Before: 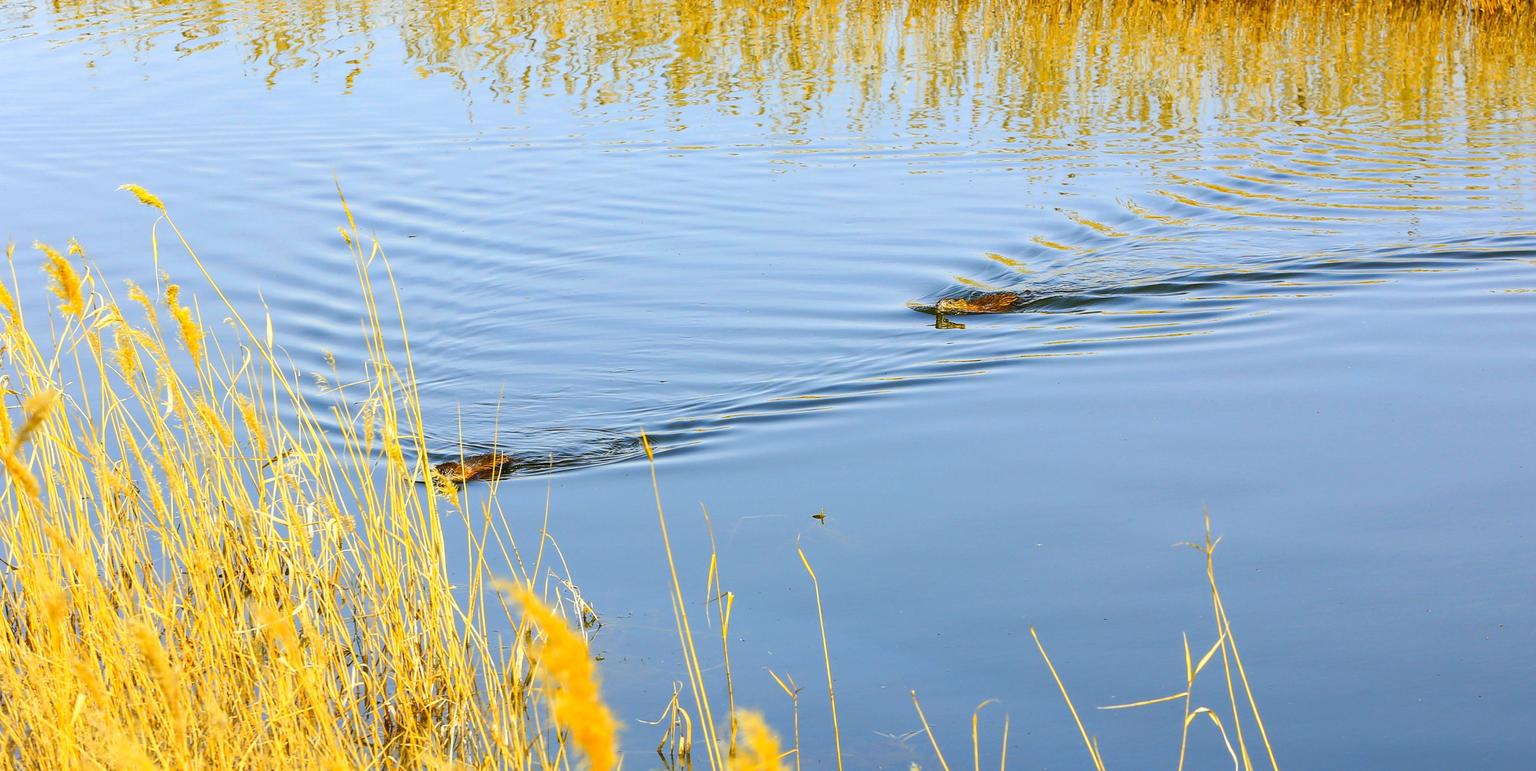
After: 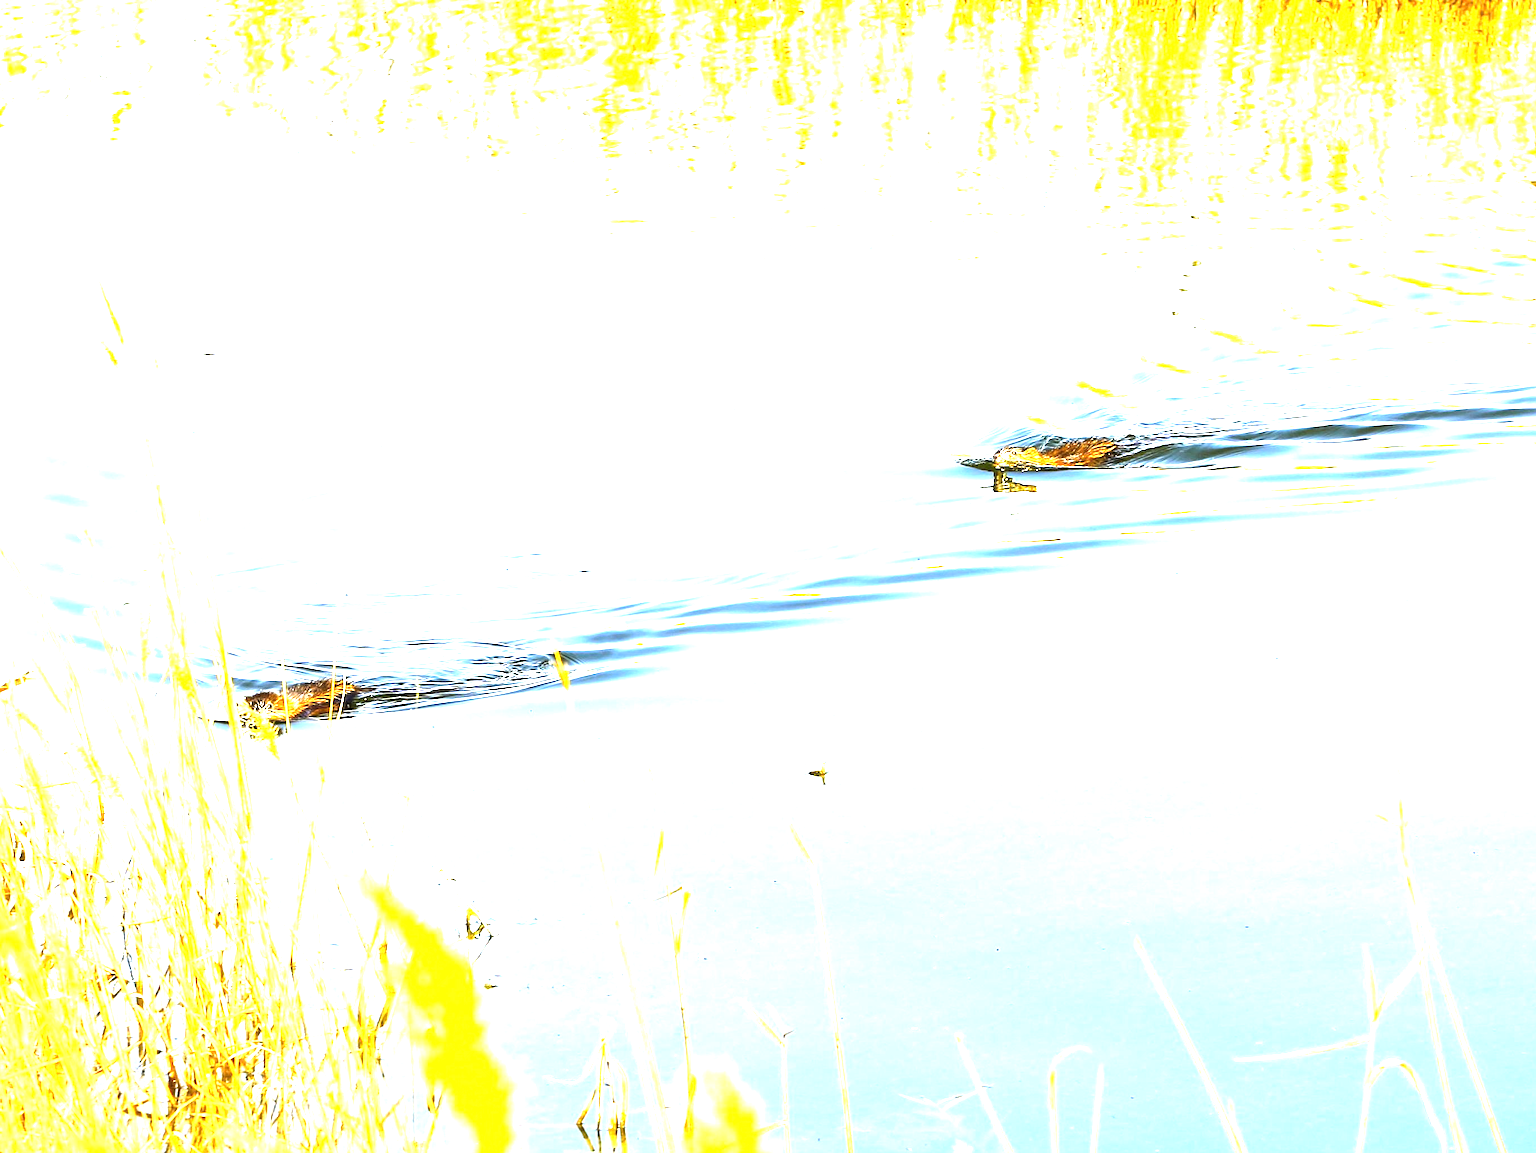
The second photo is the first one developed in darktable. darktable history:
exposure: black level correction 0, exposure 1.55 EV, compensate exposure bias true, compensate highlight preservation false
crop and rotate: left 17.732%, right 15.423%
tone equalizer: -8 EV -0.75 EV, -7 EV -0.7 EV, -6 EV -0.6 EV, -5 EV -0.4 EV, -3 EV 0.4 EV, -2 EV 0.6 EV, -1 EV 0.7 EV, +0 EV 0.75 EV, edges refinement/feathering 500, mask exposure compensation -1.57 EV, preserve details no
